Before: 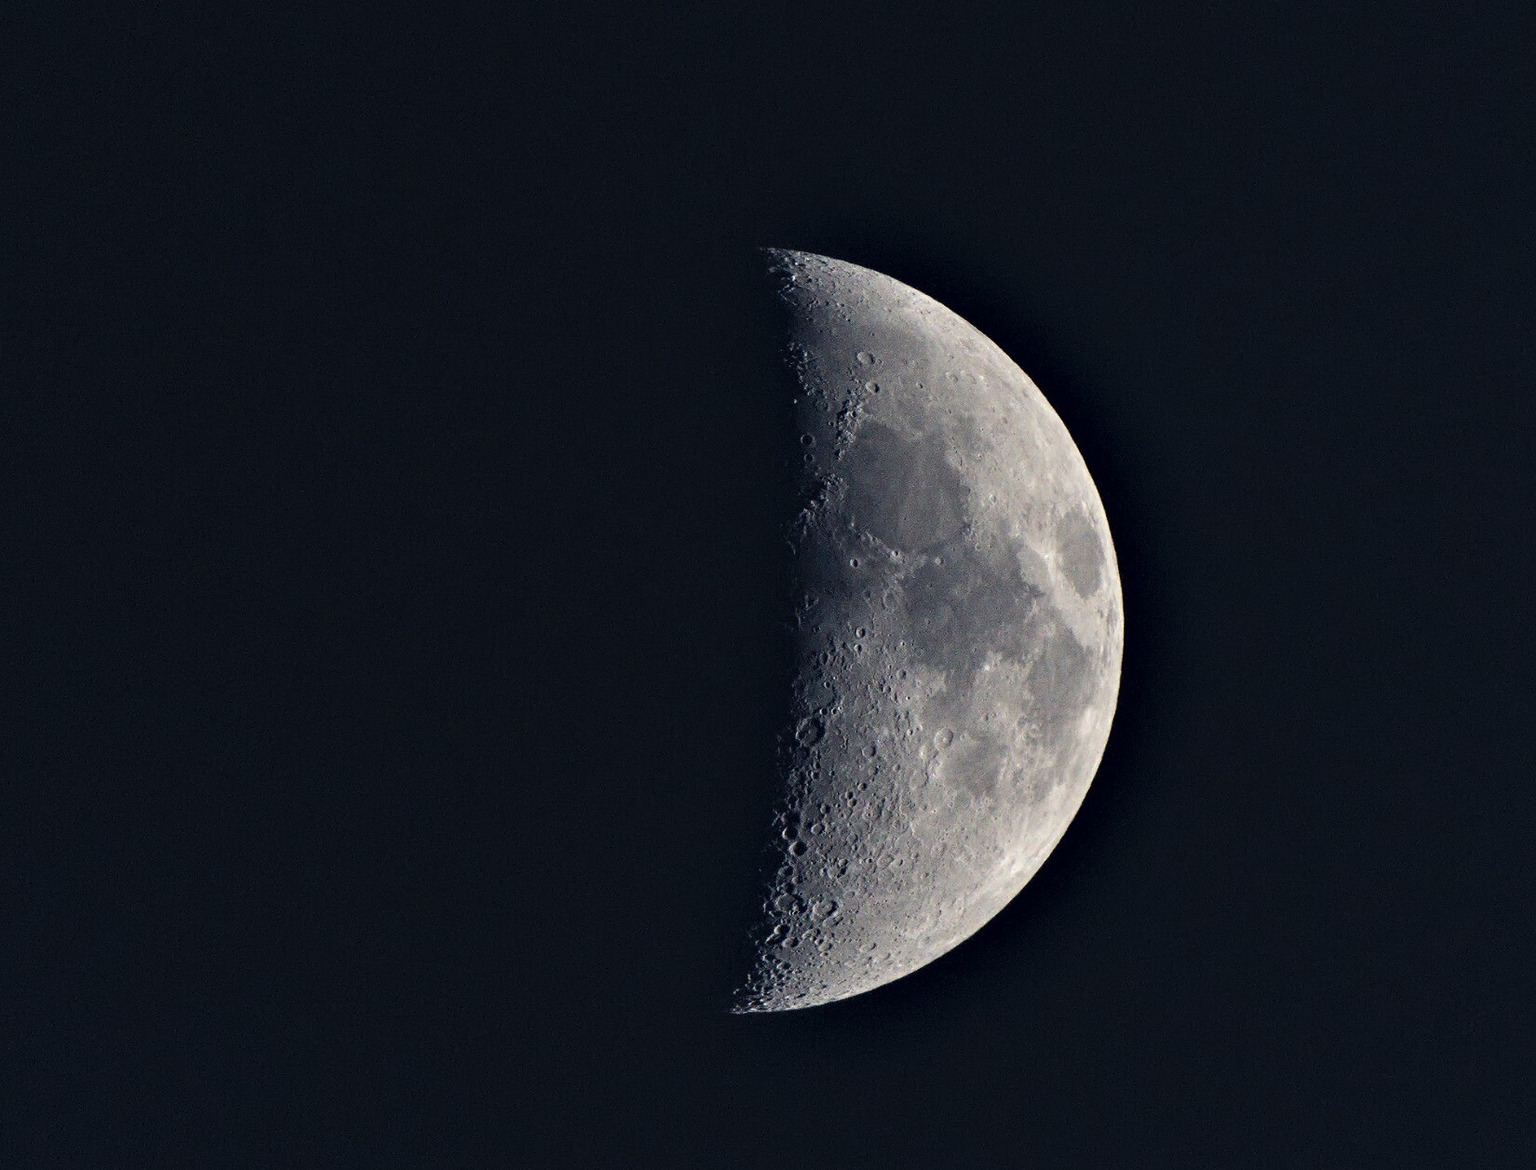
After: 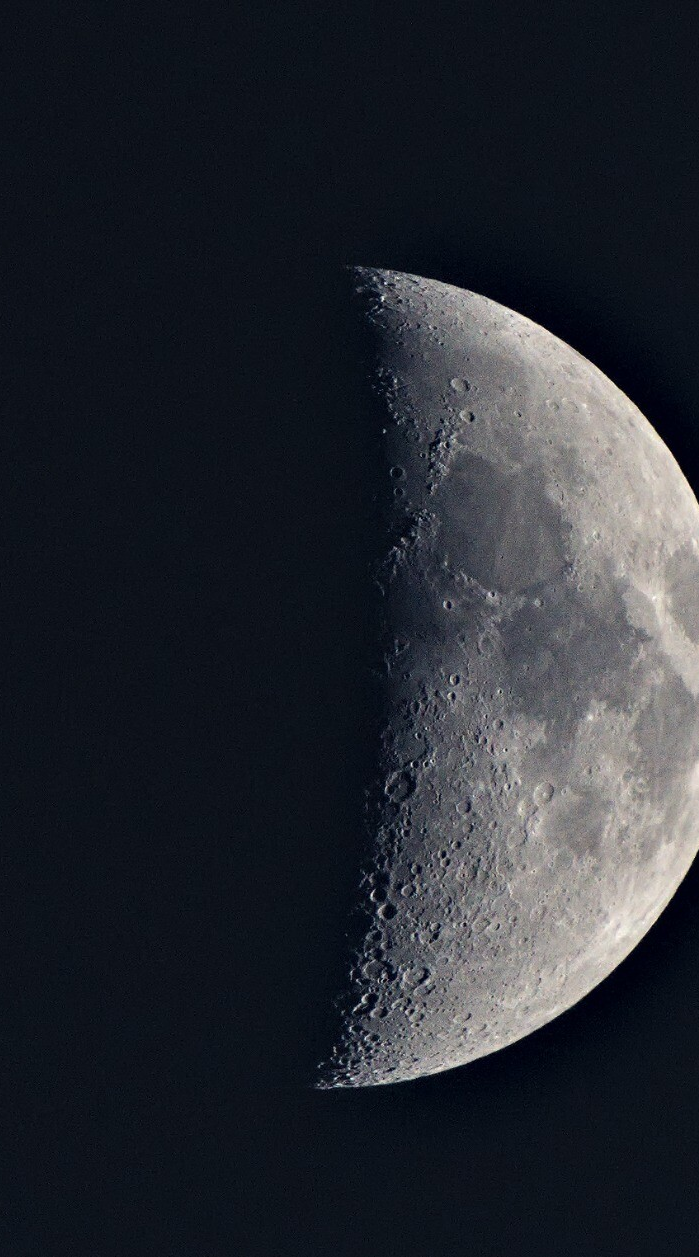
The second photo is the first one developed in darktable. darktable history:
crop: left 28.513%, right 29.066%
